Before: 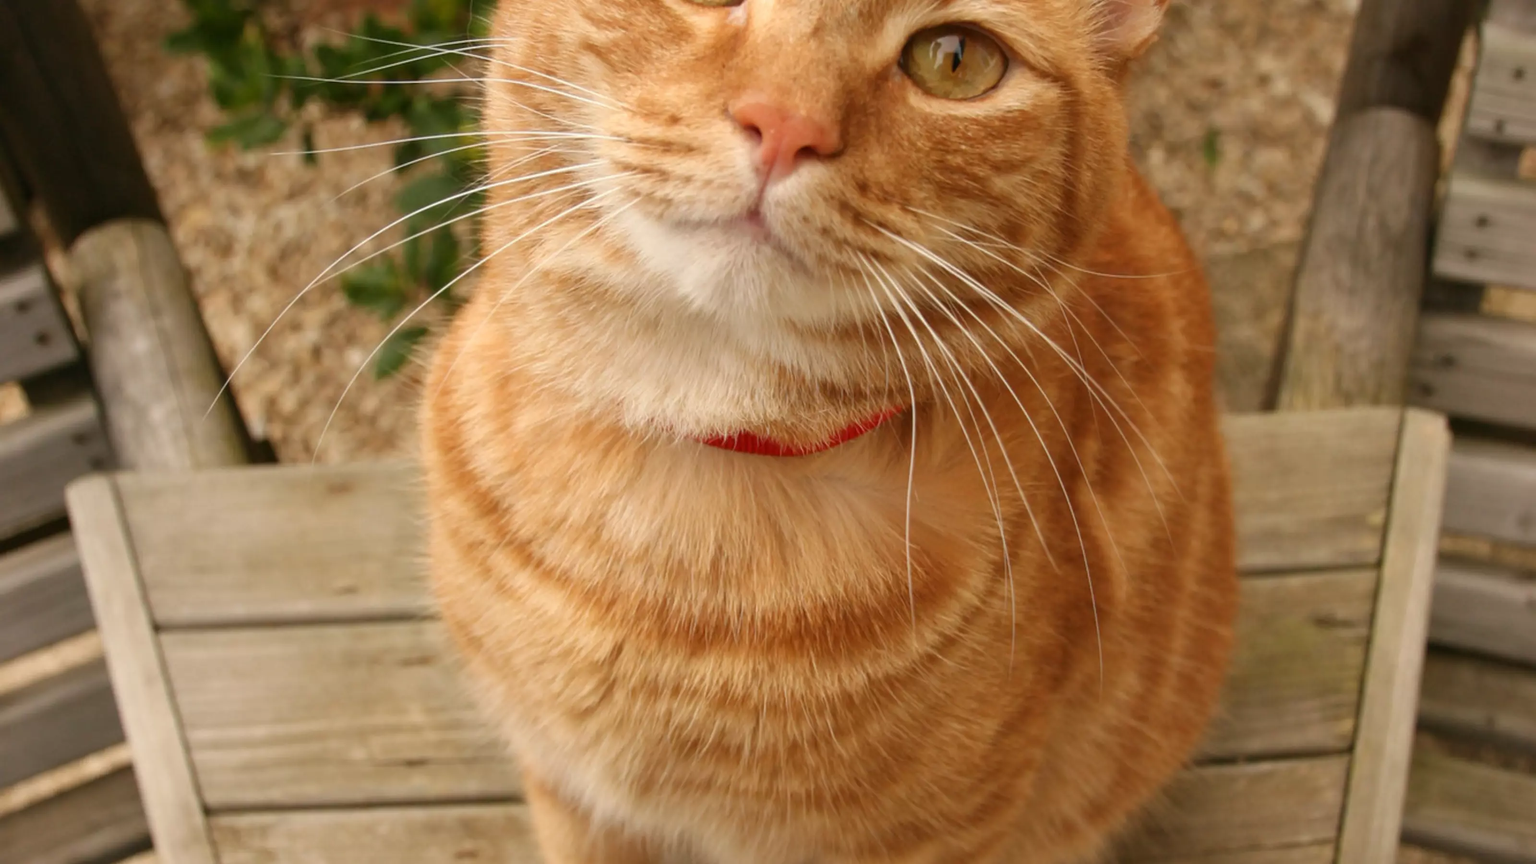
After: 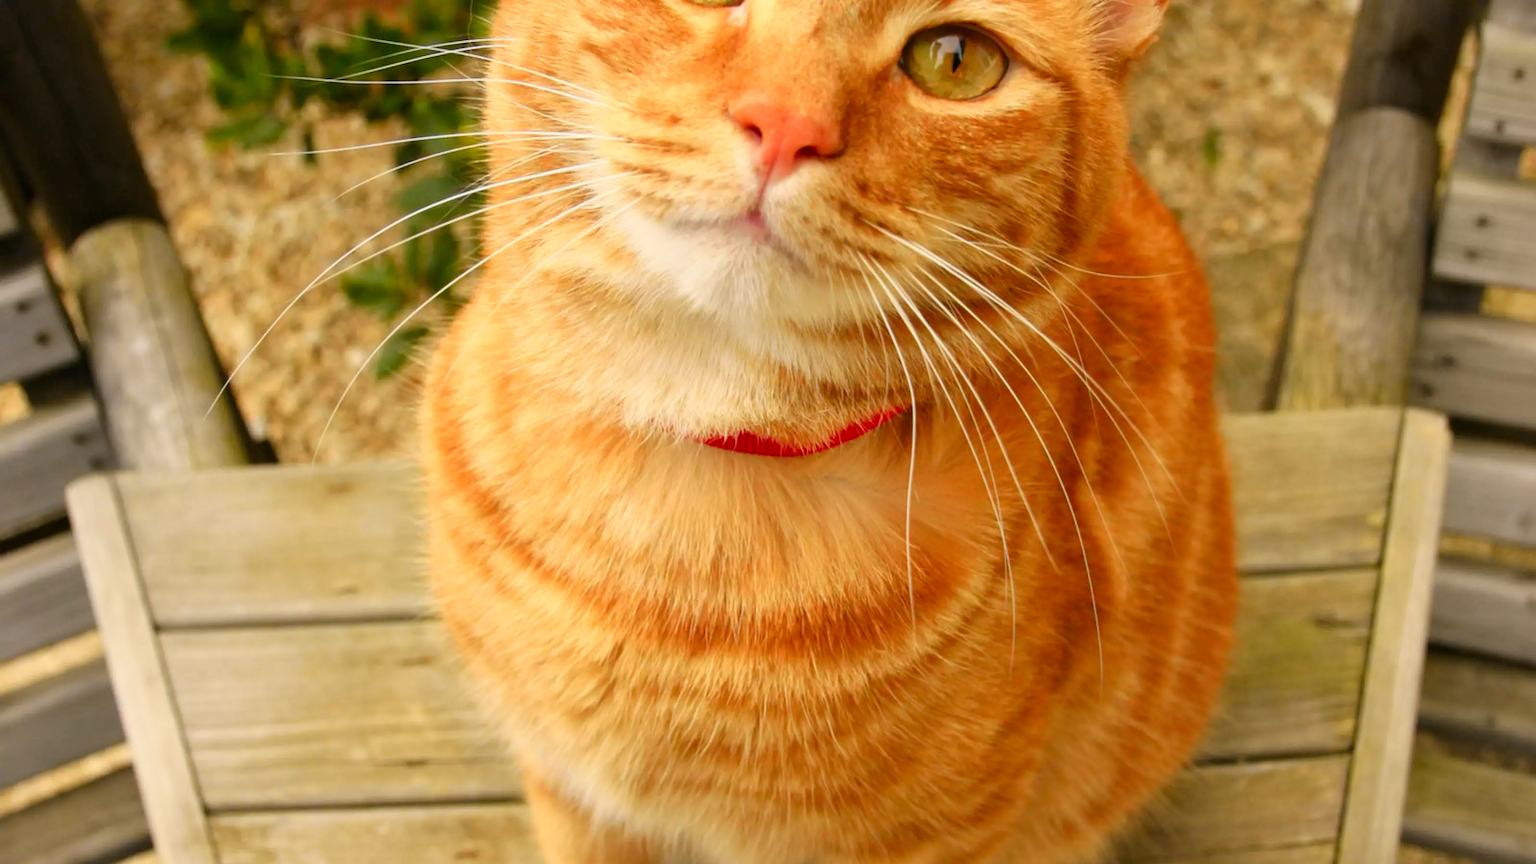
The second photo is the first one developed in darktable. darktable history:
tone curve: curves: ch0 [(0, 0) (0.062, 0.037) (0.142, 0.138) (0.359, 0.419) (0.469, 0.544) (0.634, 0.722) (0.839, 0.909) (0.998, 0.978)]; ch1 [(0, 0) (0.437, 0.408) (0.472, 0.47) (0.502, 0.503) (0.527, 0.523) (0.559, 0.573) (0.608, 0.665) (0.669, 0.748) (0.859, 0.899) (1, 1)]; ch2 [(0, 0) (0.33, 0.301) (0.421, 0.443) (0.473, 0.498) (0.502, 0.5) (0.535, 0.531) (0.575, 0.603) (0.608, 0.667) (1, 1)], color space Lab, independent channels, preserve colors none
